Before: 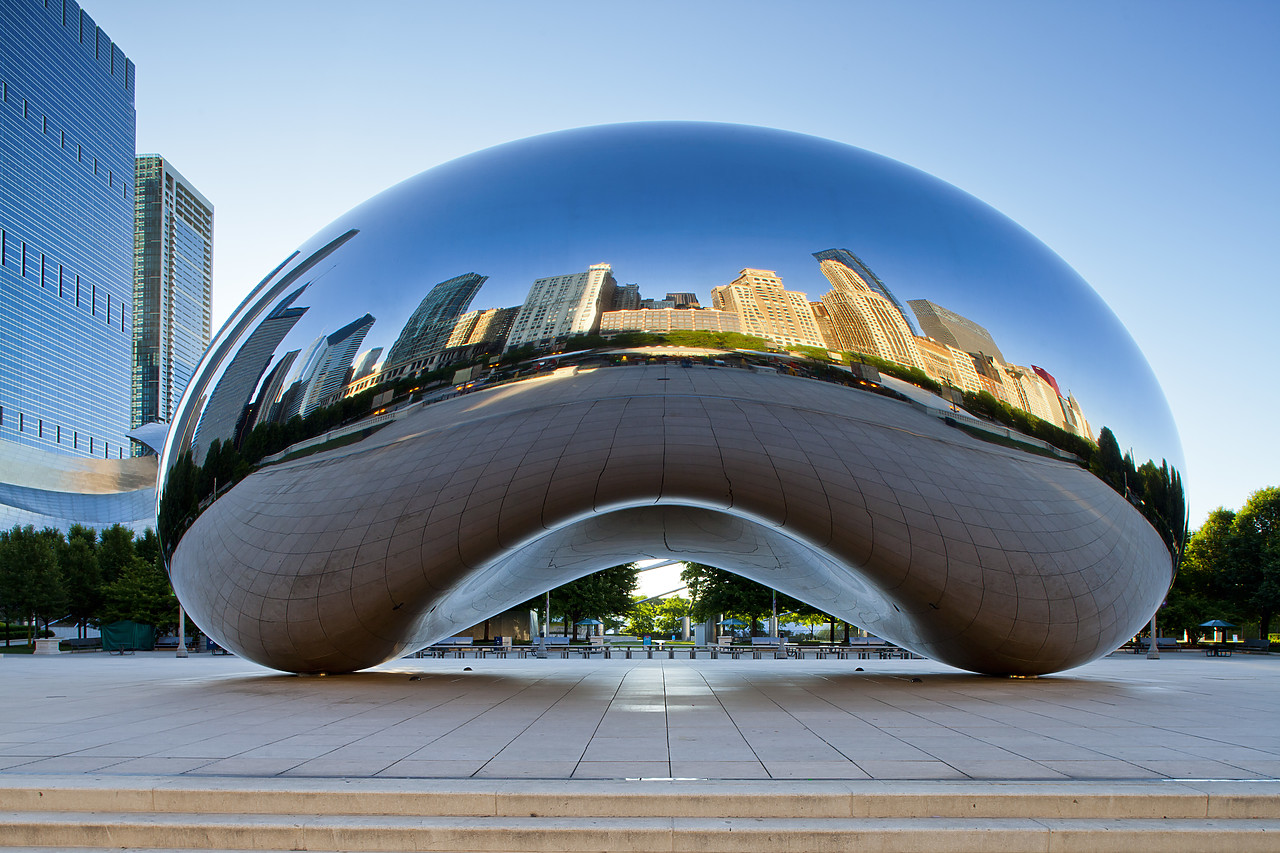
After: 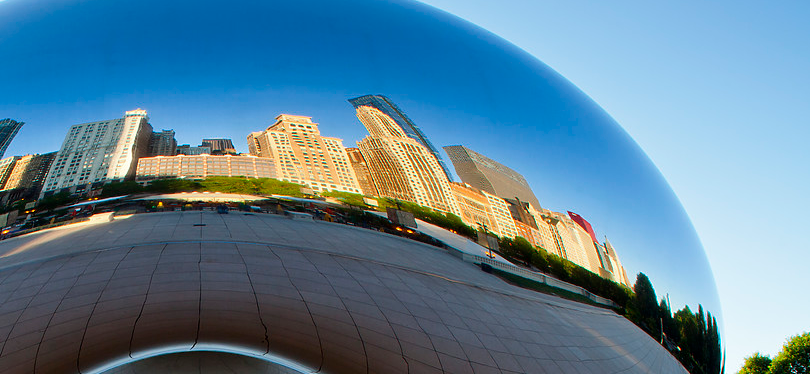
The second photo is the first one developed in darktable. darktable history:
crop: left 36.293%, top 18.065%, right 0.394%, bottom 38.029%
